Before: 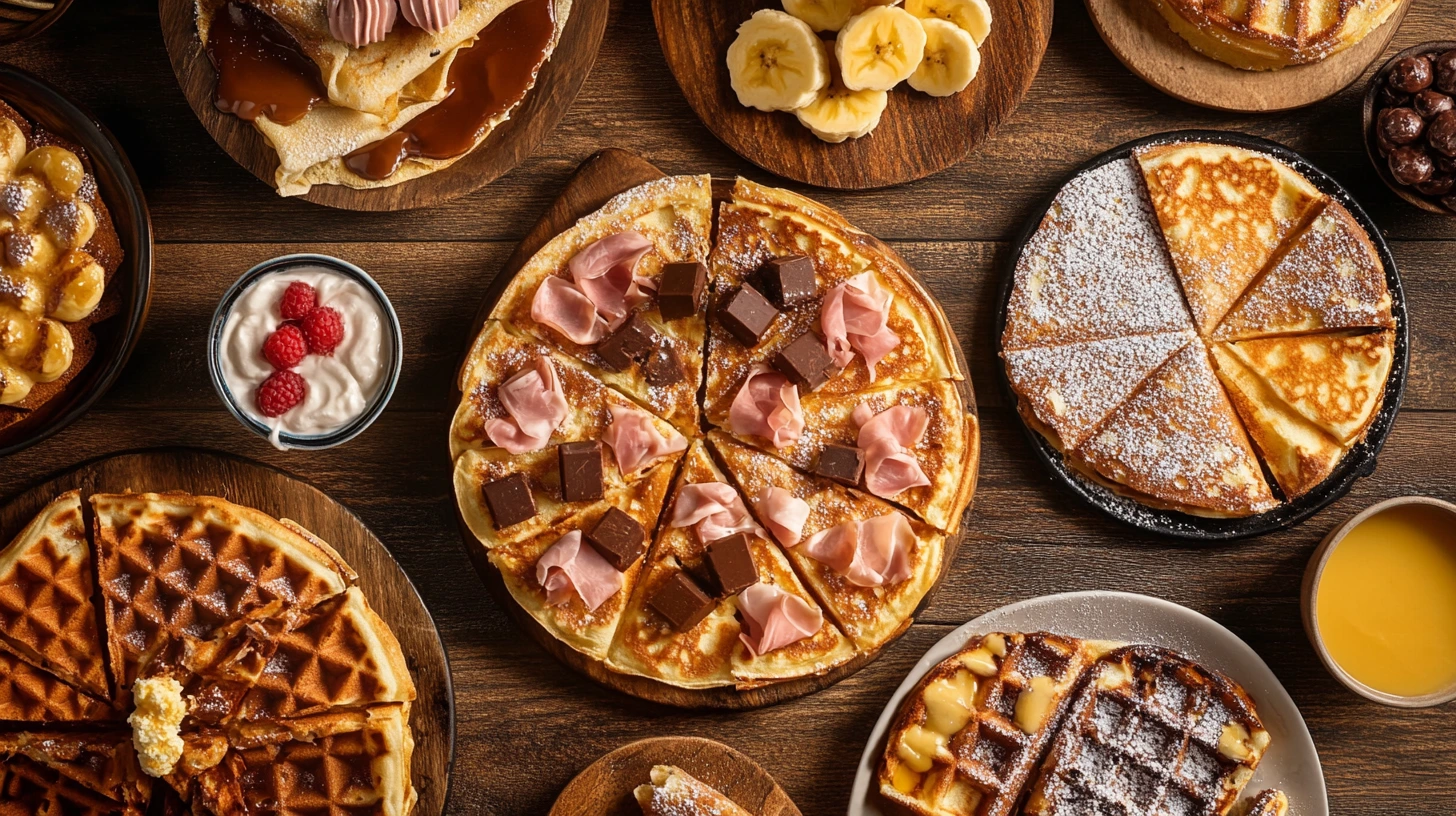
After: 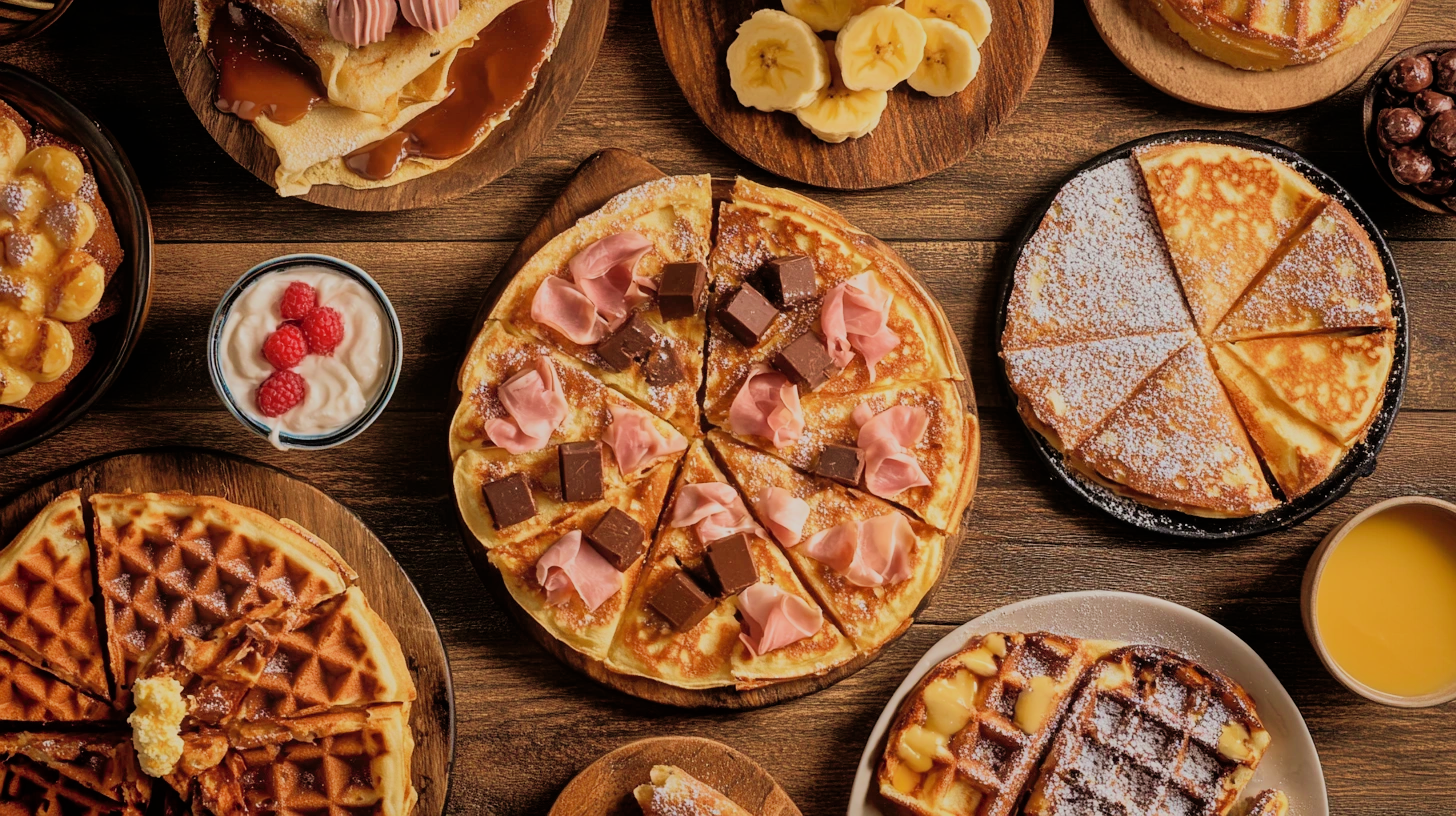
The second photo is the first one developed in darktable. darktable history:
filmic rgb: black relative exposure -7.32 EV, white relative exposure 5.09 EV, hardness 3.2
velvia: strength 45%
exposure: black level correction 0, exposure 0.4 EV, compensate exposure bias true, compensate highlight preservation false
shadows and highlights: on, module defaults
